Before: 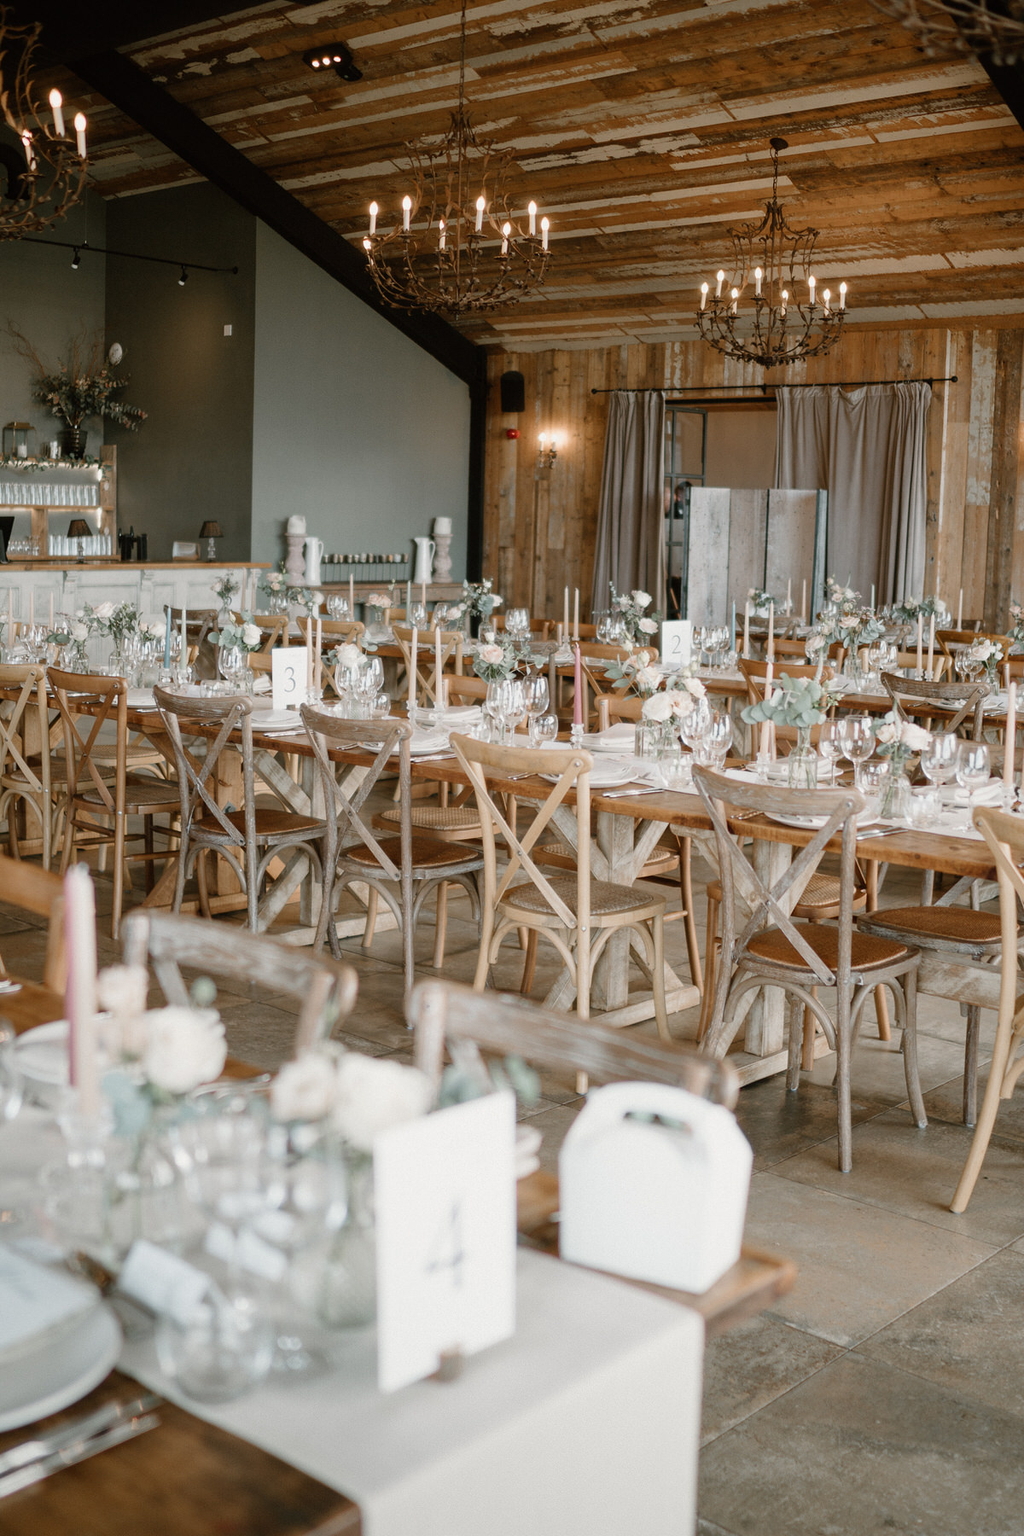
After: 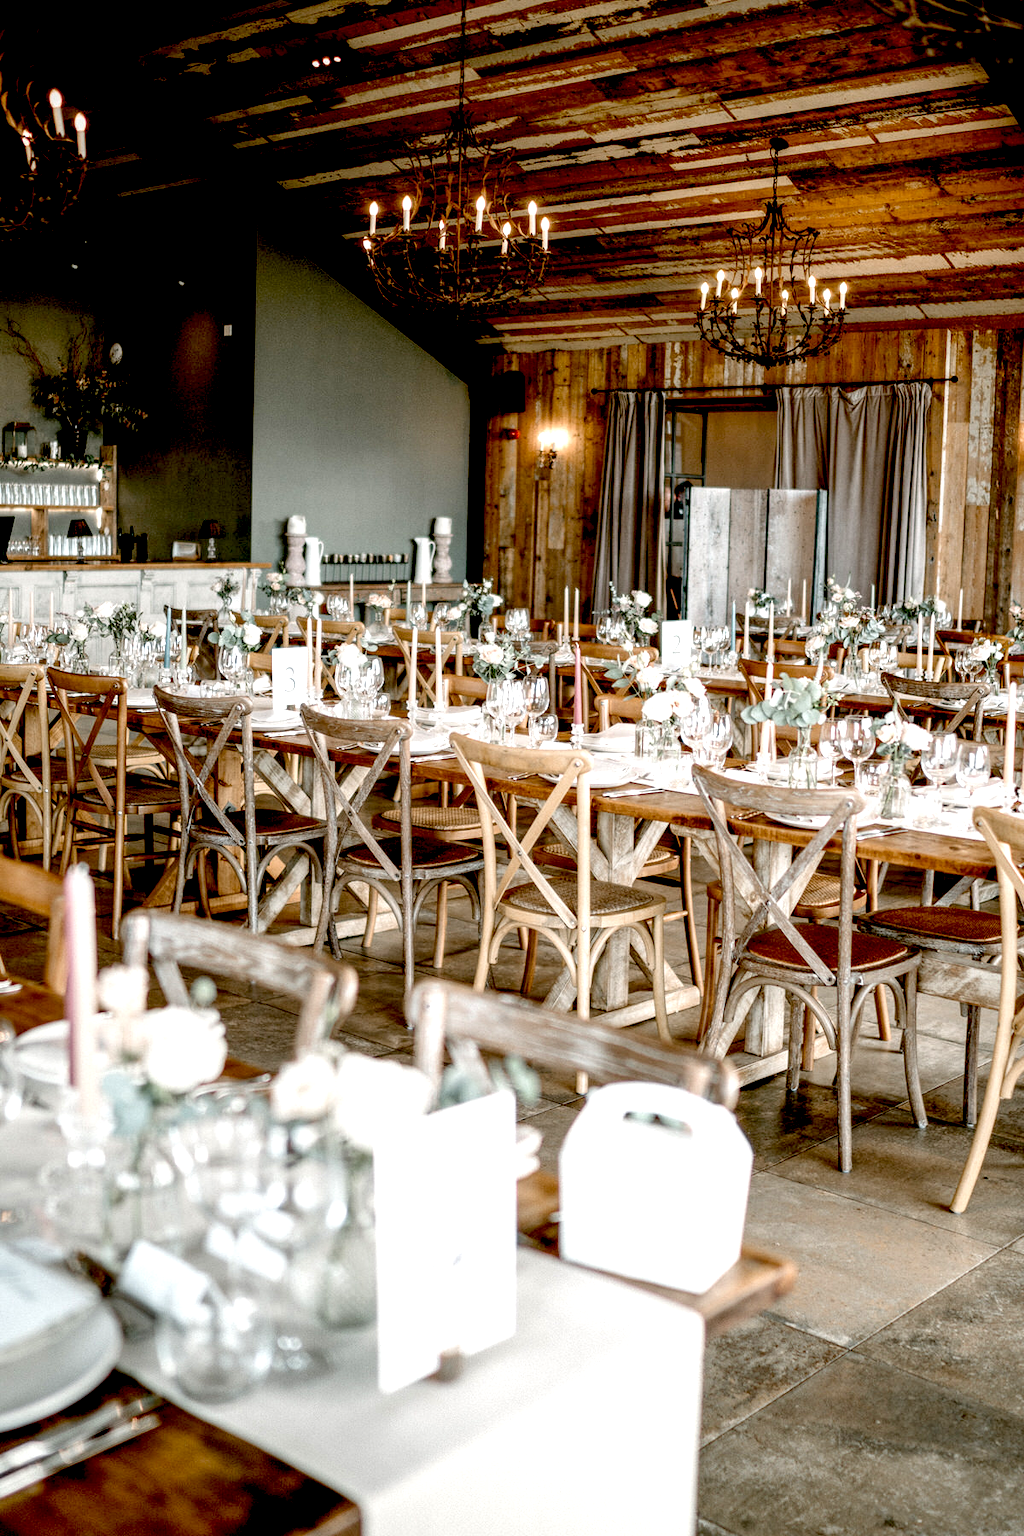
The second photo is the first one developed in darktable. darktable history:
exposure: black level correction 0.04, exposure 0.5 EV, compensate highlight preservation false
local contrast: highlights 60%, shadows 60%, detail 160%
